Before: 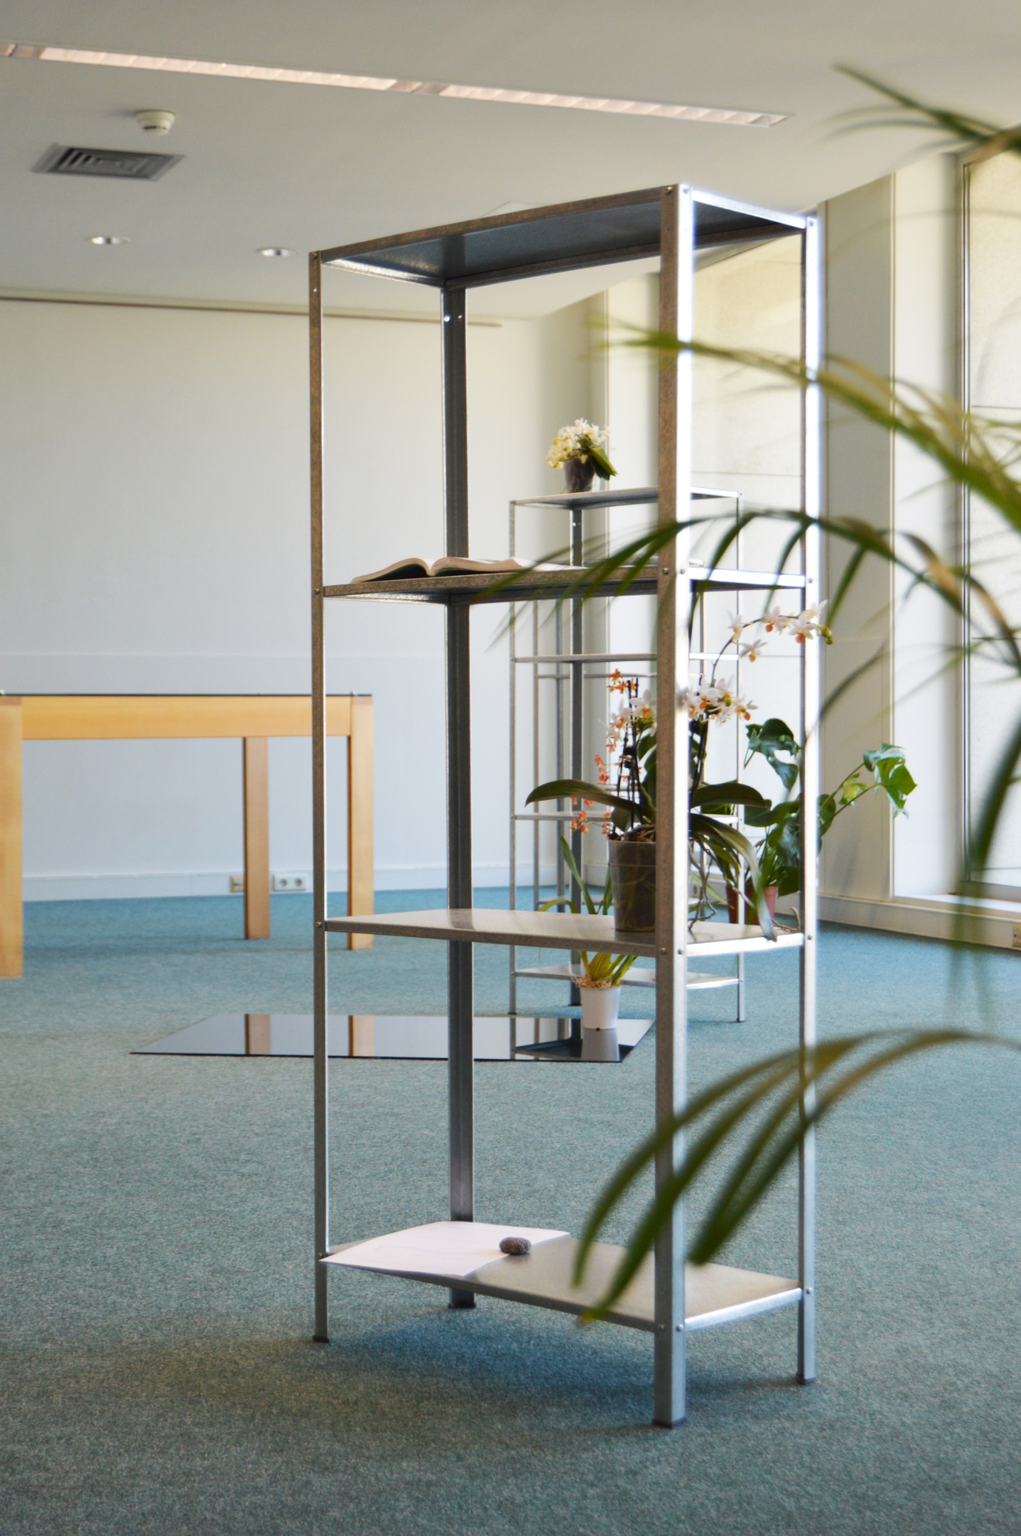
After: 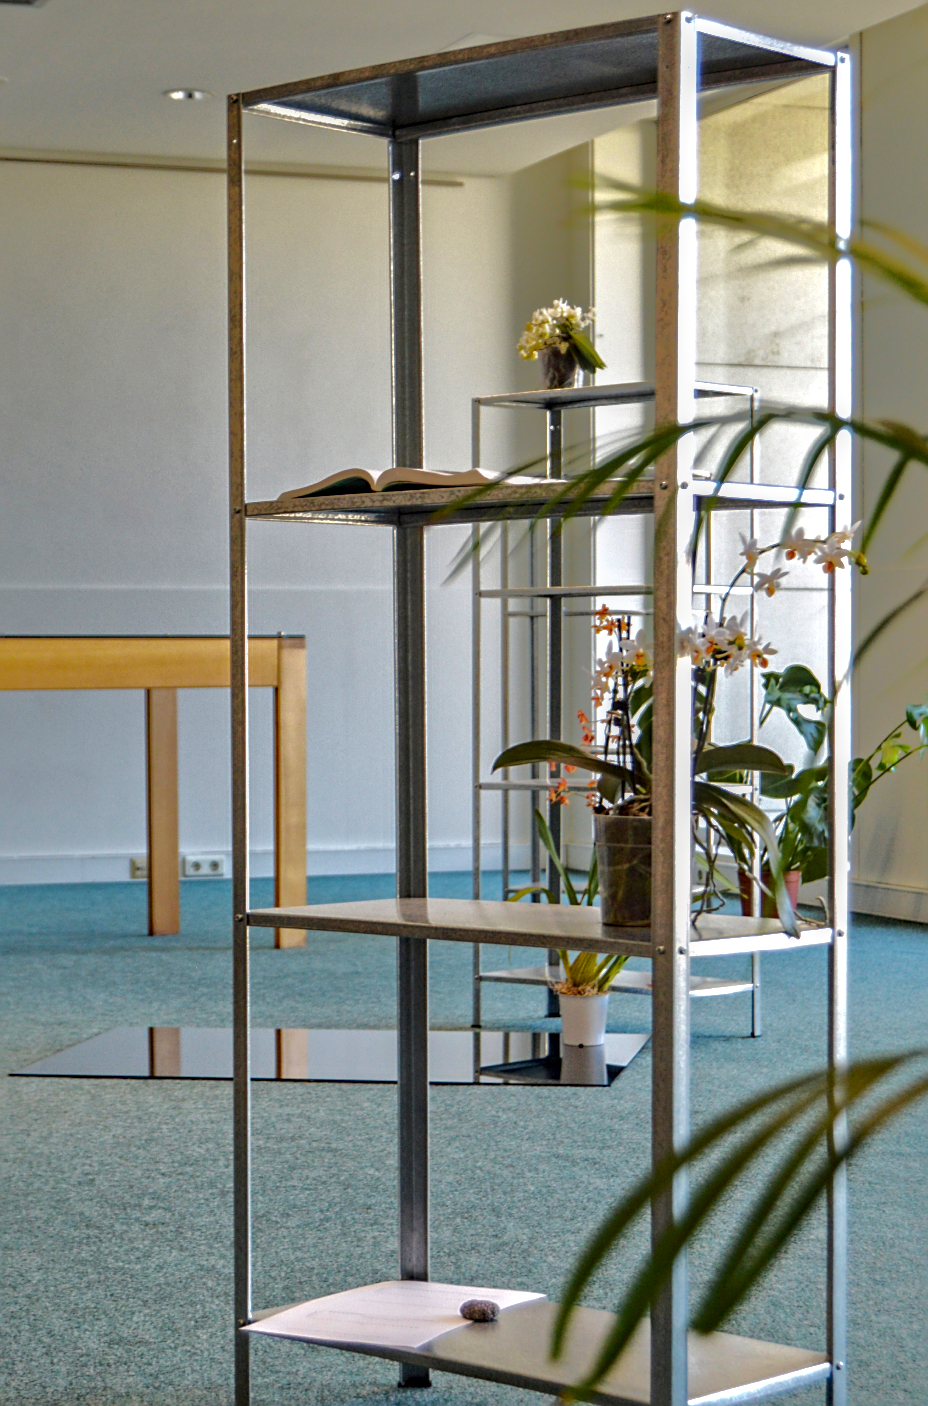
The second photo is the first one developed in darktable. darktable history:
contrast equalizer: y [[0.5, 0.5, 0.544, 0.569, 0.5, 0.5], [0.5 ×6], [0.5 ×6], [0 ×6], [0 ×6]]
local contrast: highlights 3%, shadows 6%, detail 133%
exposure: black level correction 0.001, exposure 0.137 EV, compensate exposure bias true, compensate highlight preservation false
shadows and highlights: shadows -19.66, highlights -73.48
haze removal: compatibility mode true, adaptive false
sharpen: on, module defaults
crop and rotate: left 12.117%, top 11.398%, right 13.613%, bottom 13.772%
